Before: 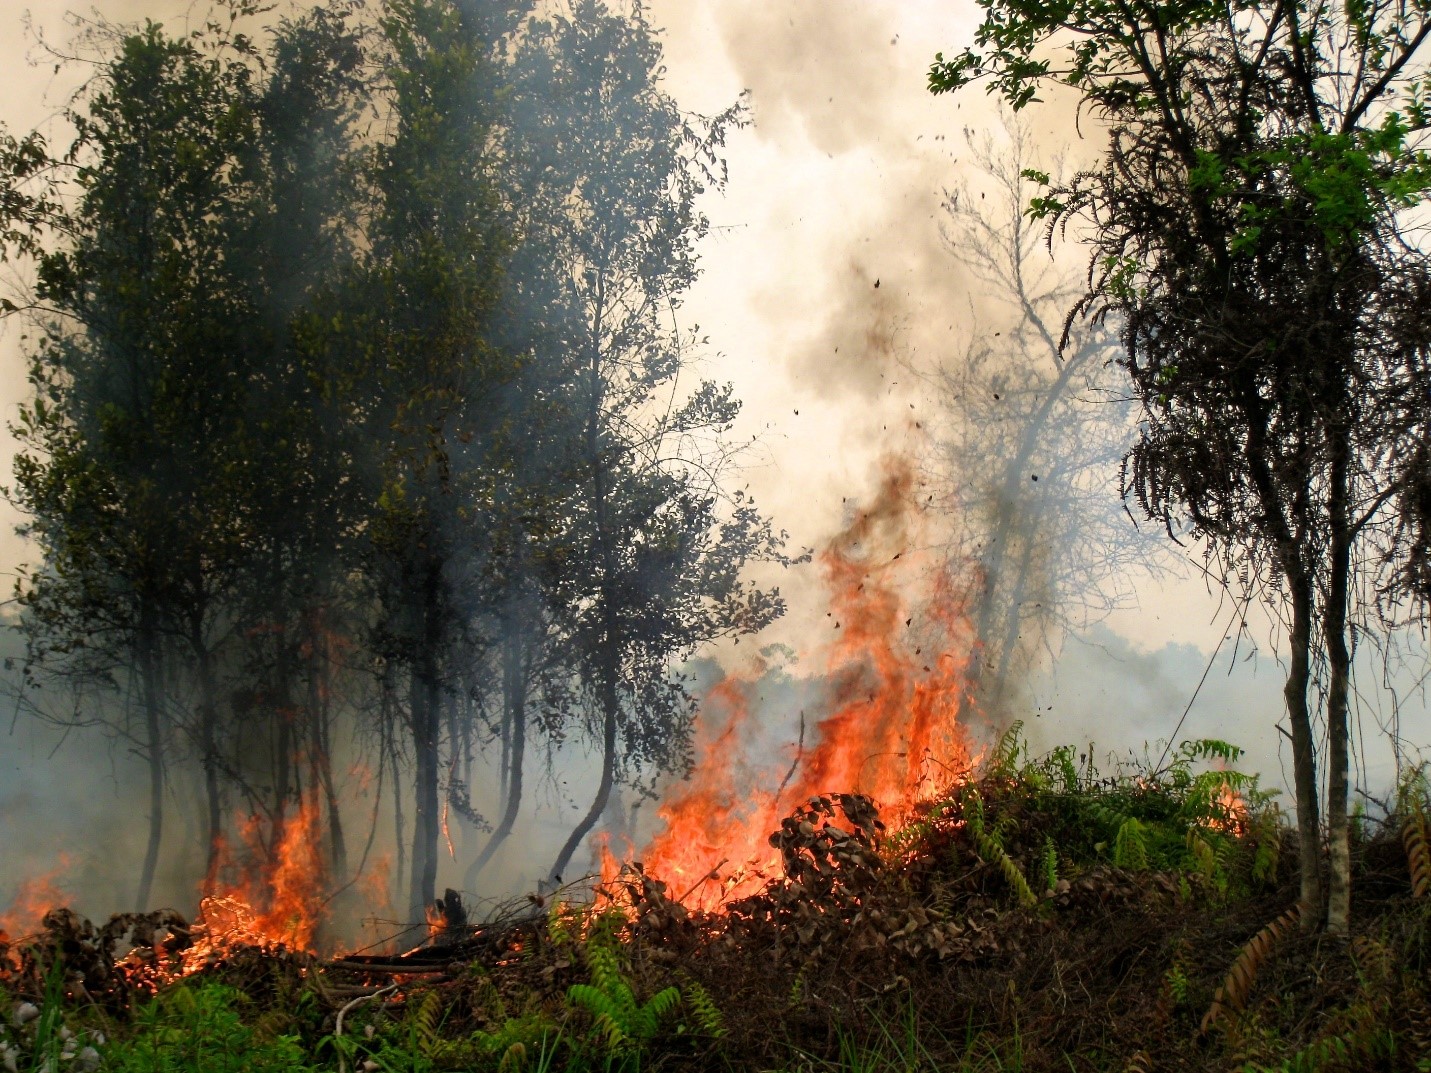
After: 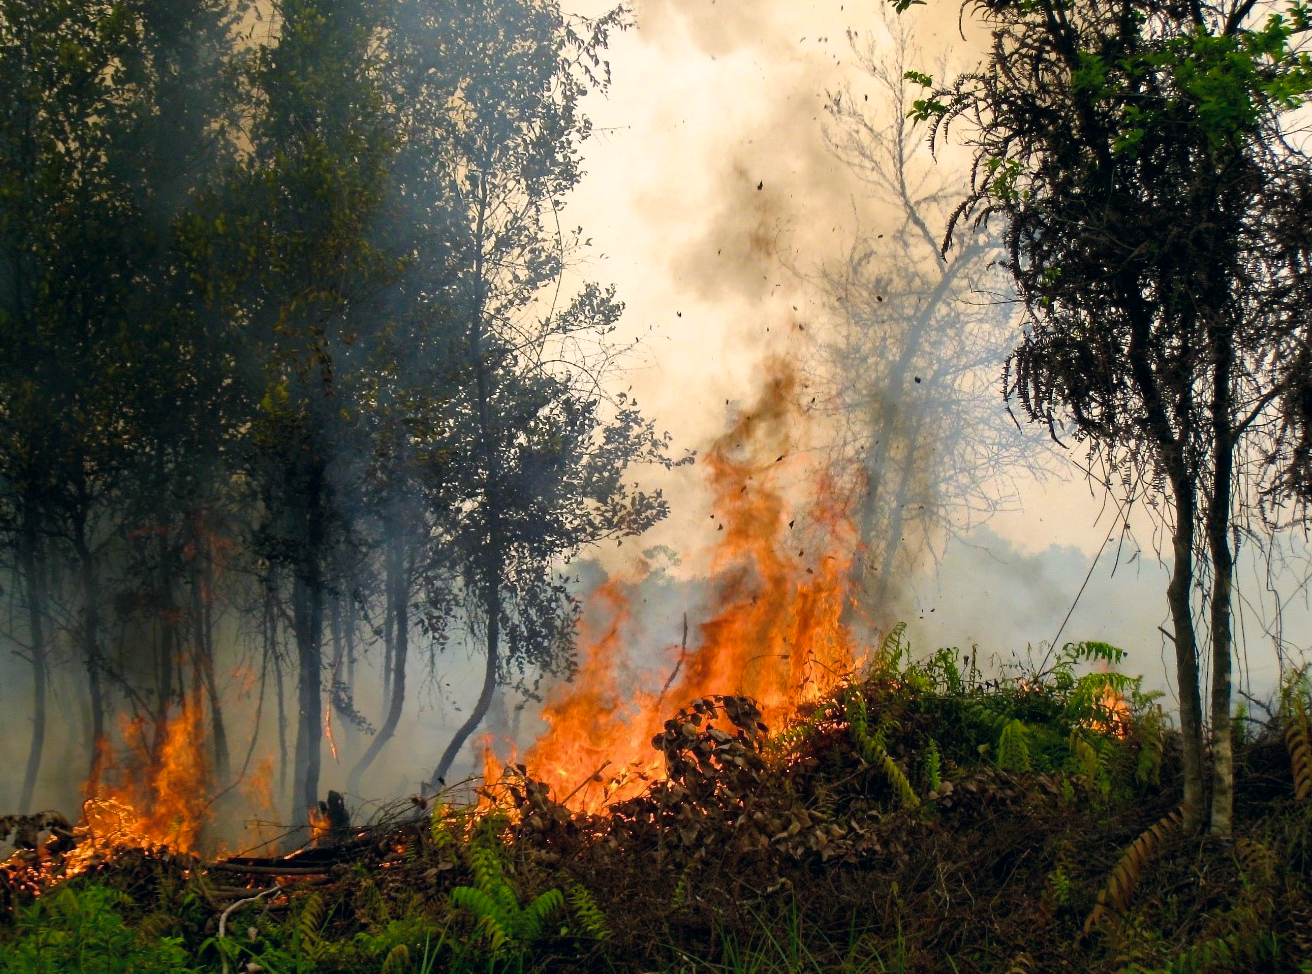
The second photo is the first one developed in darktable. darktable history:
crop and rotate: left 8.262%, top 9.226%
color correction: highlights a* 2.75, highlights b* 5, shadows a* -2.04, shadows b* -4.84, saturation 0.8
color balance rgb: linear chroma grading › global chroma 15%, perceptual saturation grading › global saturation 30%
